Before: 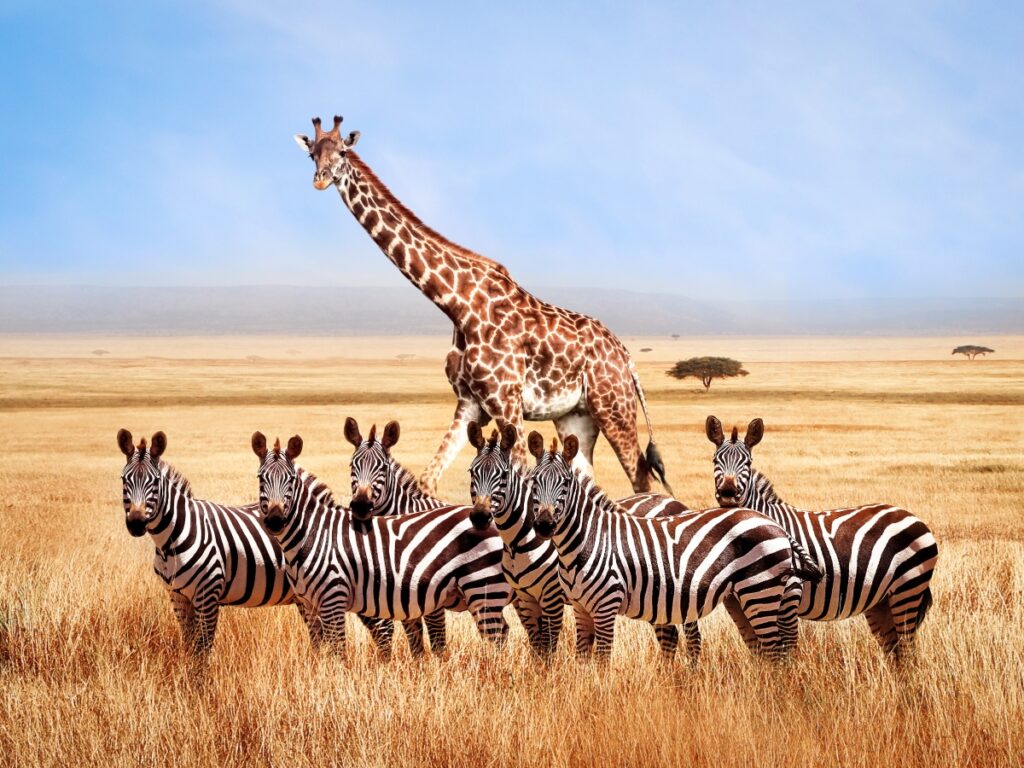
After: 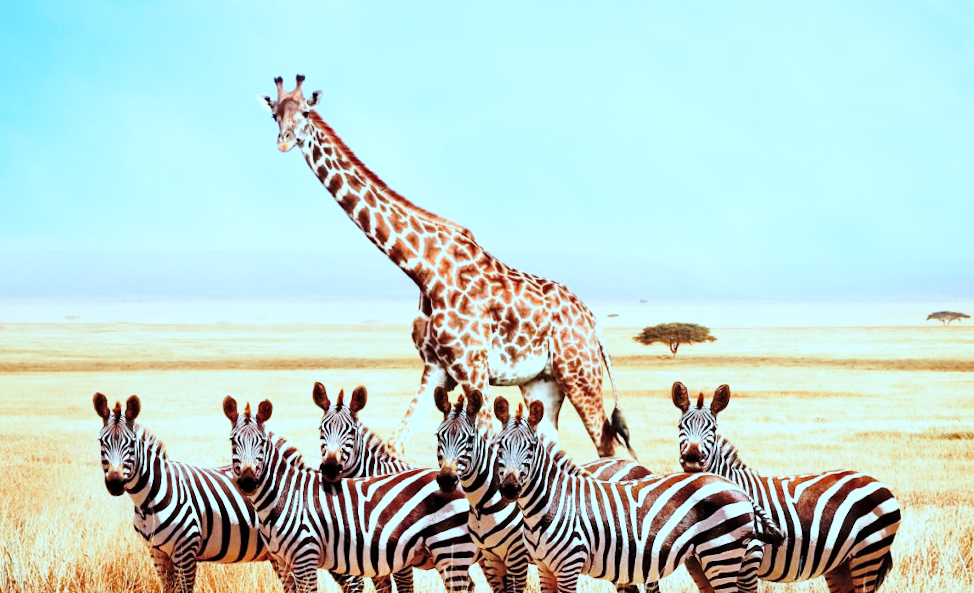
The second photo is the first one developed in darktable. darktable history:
color correction: highlights a* -11.71, highlights b* -15.58
base curve: curves: ch0 [(0, 0) (0.028, 0.03) (0.121, 0.232) (0.46, 0.748) (0.859, 0.968) (1, 1)], preserve colors none
crop and rotate: top 5.667%, bottom 14.937%
rotate and perspective: rotation 0.074°, lens shift (vertical) 0.096, lens shift (horizontal) -0.041, crop left 0.043, crop right 0.952, crop top 0.024, crop bottom 0.979
